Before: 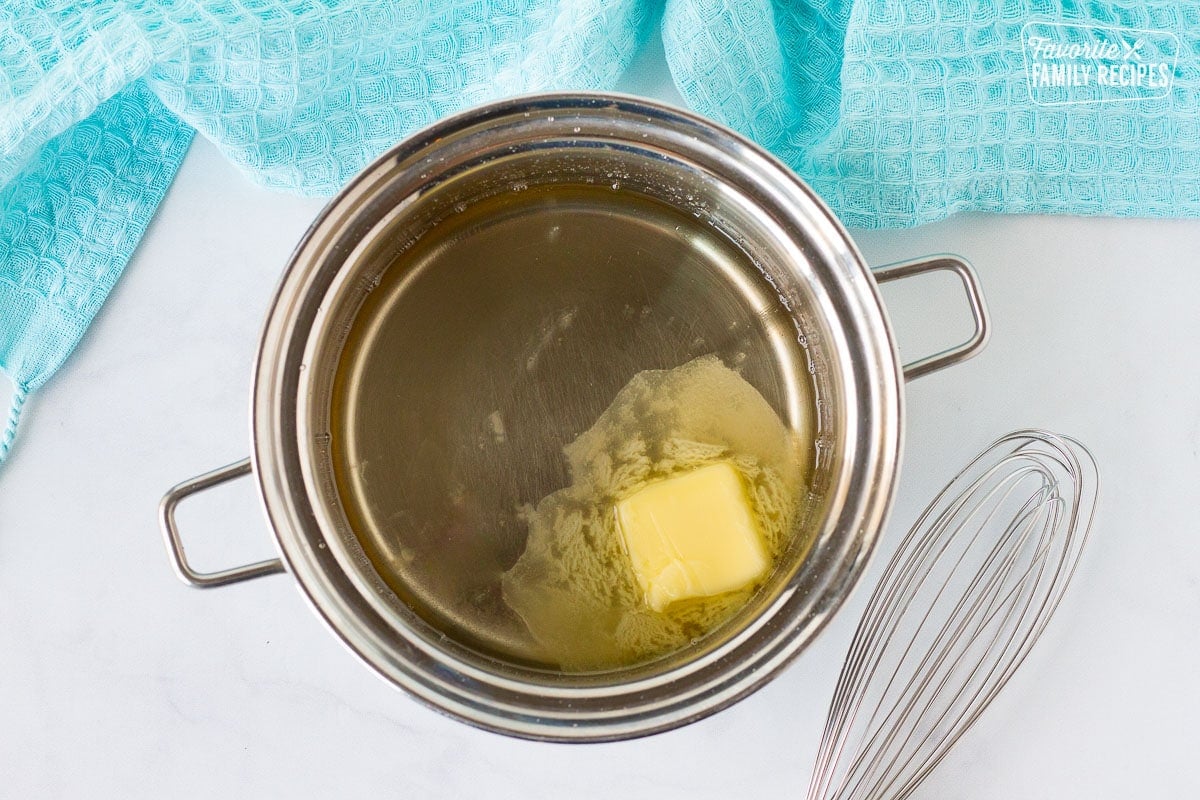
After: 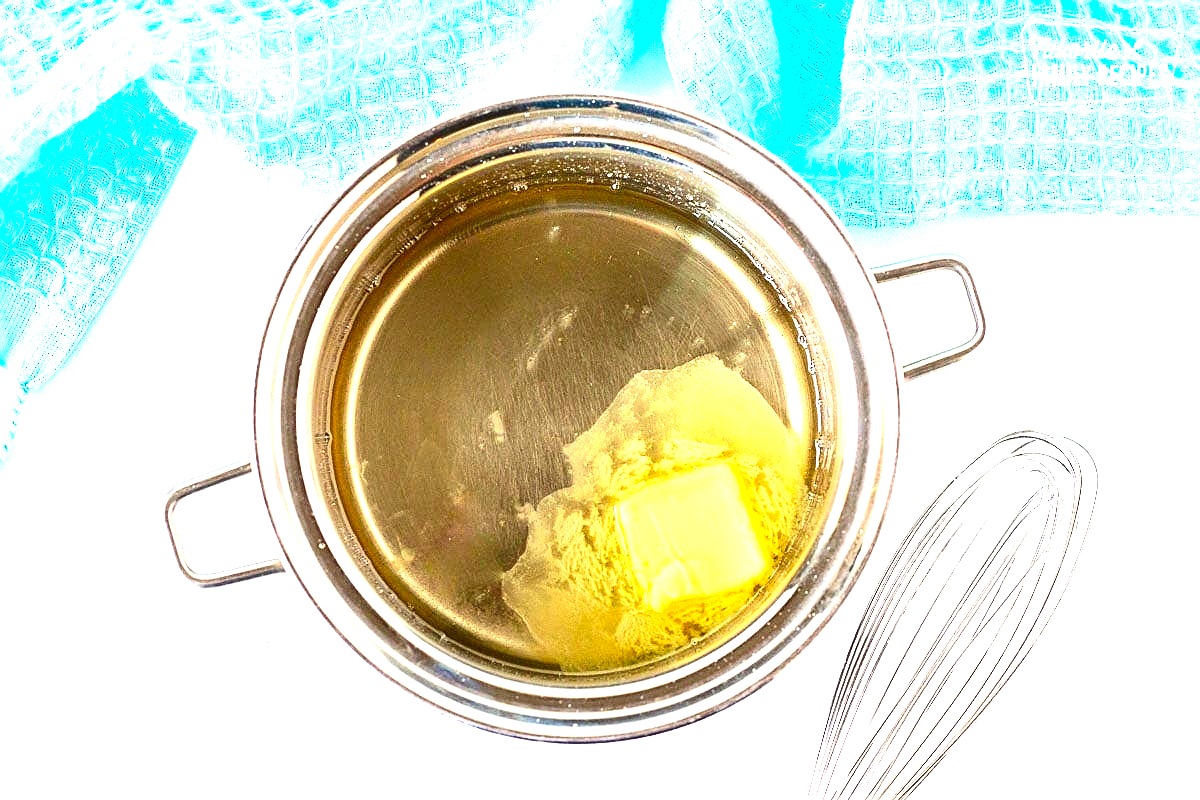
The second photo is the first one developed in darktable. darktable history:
exposure: black level correction 0.001, exposure 1.725 EV, compensate highlight preservation false
contrast brightness saturation: contrast 0.205, brightness -0.102, saturation 0.205
sharpen: on, module defaults
